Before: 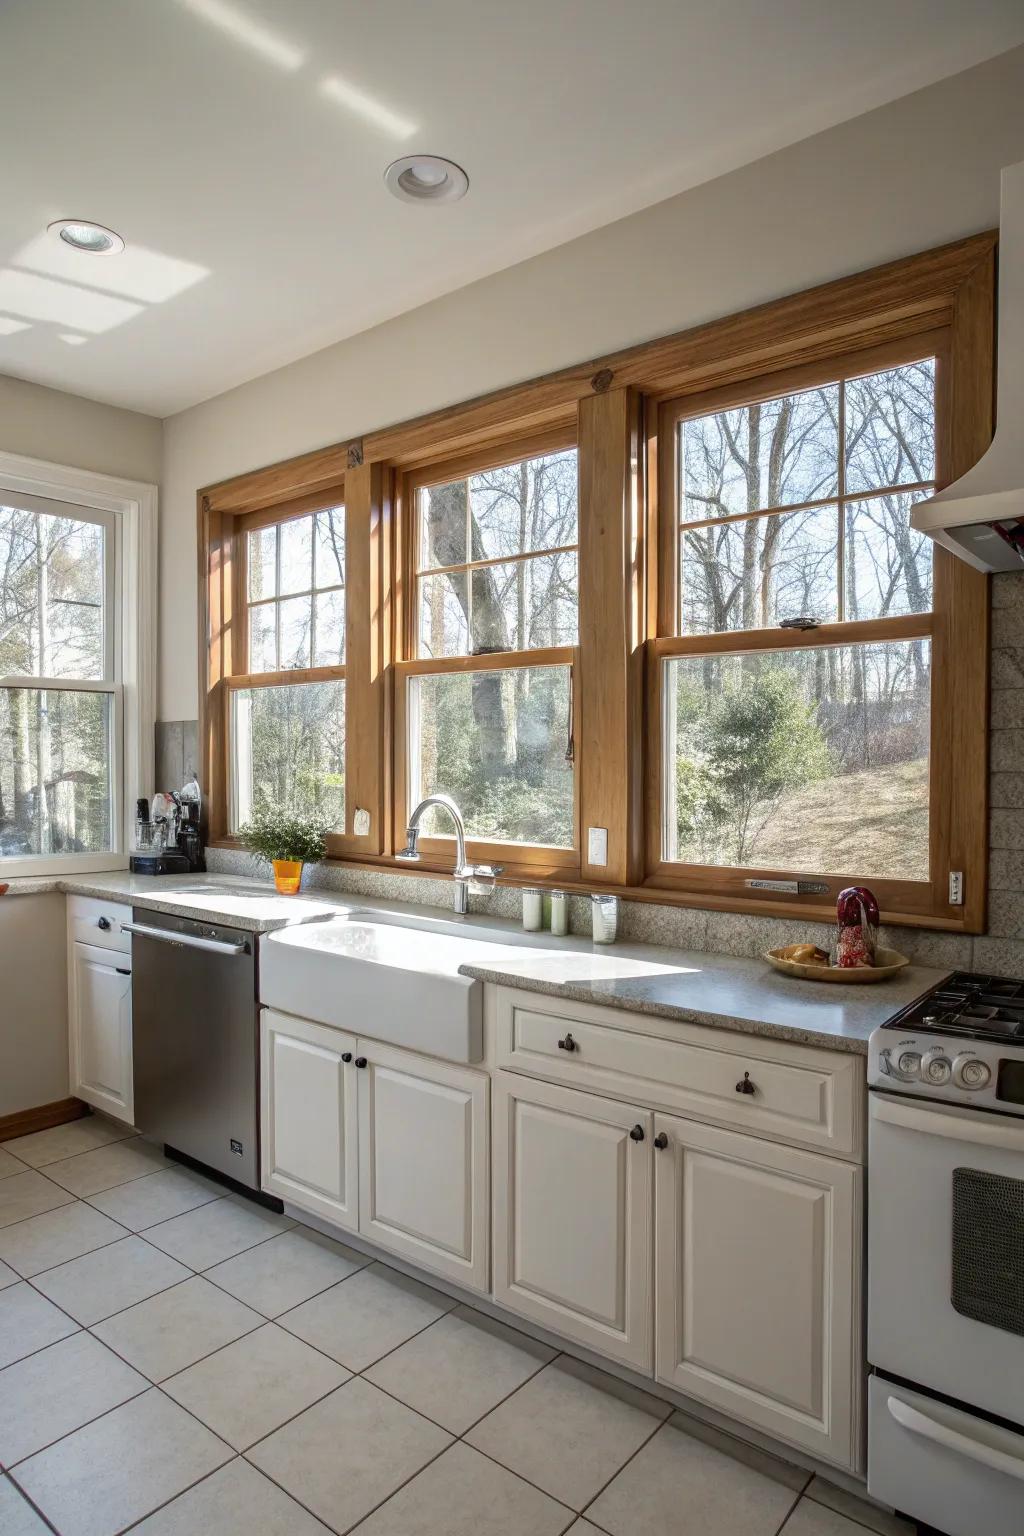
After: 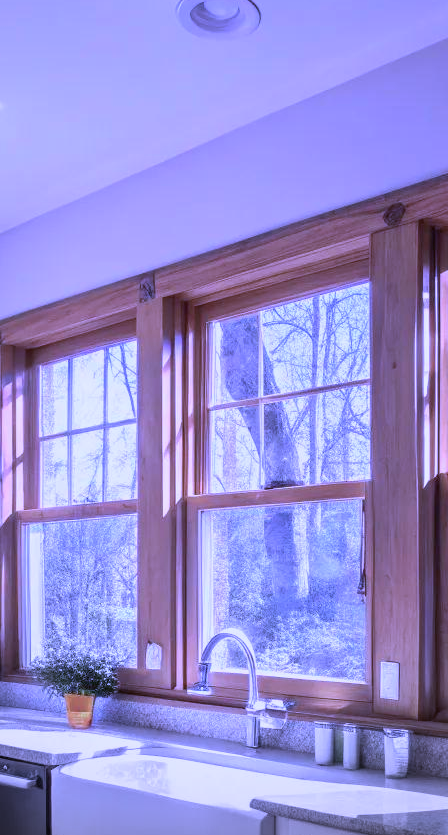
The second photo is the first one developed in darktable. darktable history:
color calibration: output R [1.107, -0.012, -0.003, 0], output B [0, 0, 1.308, 0], illuminant custom, x 0.46, y 0.429, temperature 2646.44 K
crop: left 20.407%, top 10.838%, right 35.771%, bottom 34.779%
vignetting: fall-off start 91.1%, brightness -0.575, center (-0.063, -0.312)
